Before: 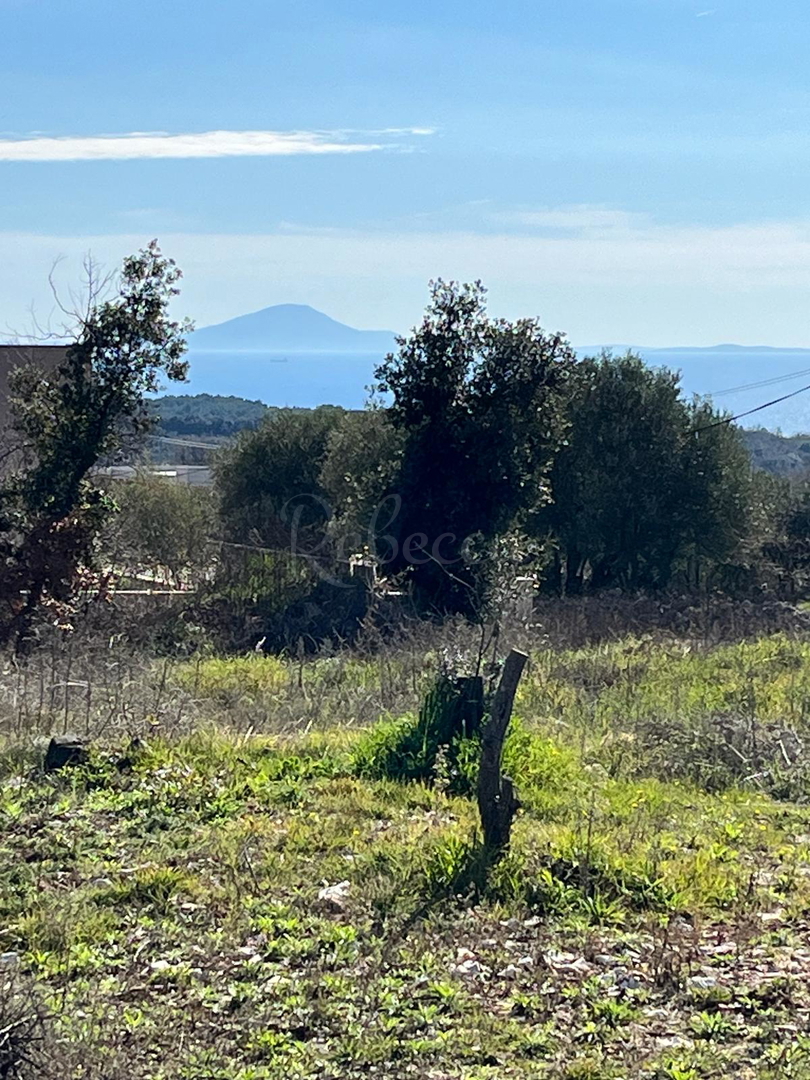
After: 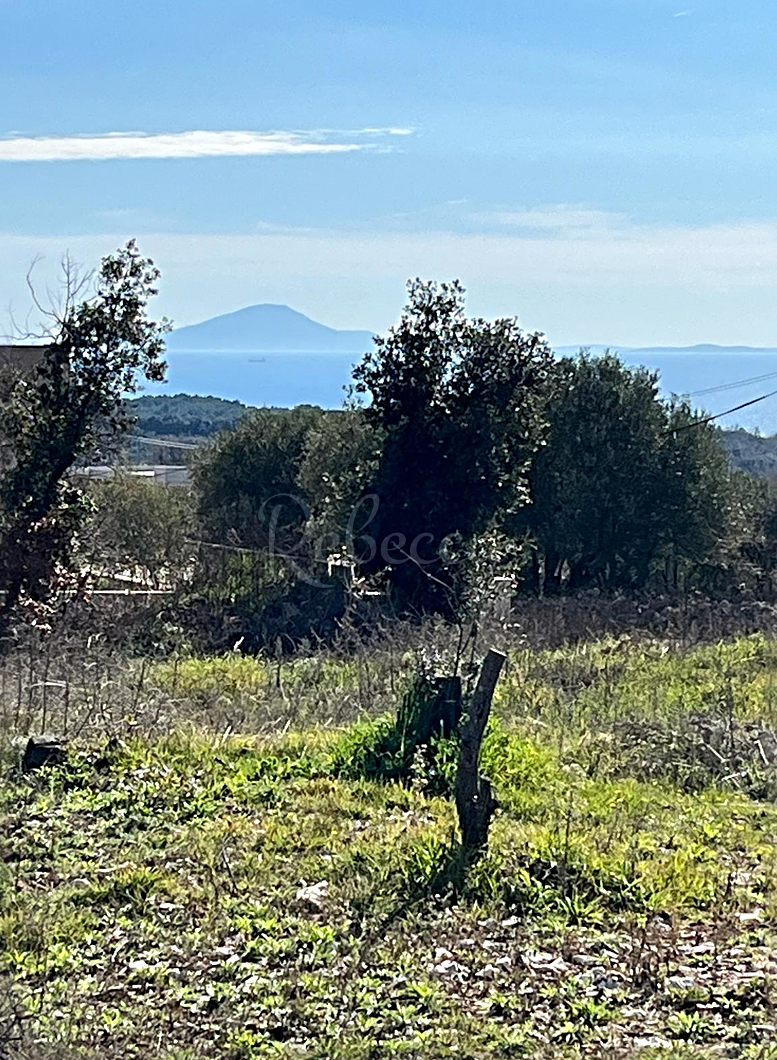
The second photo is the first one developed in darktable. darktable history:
sharpen: radius 4.908
crop and rotate: left 2.762%, right 1.303%, bottom 1.793%
